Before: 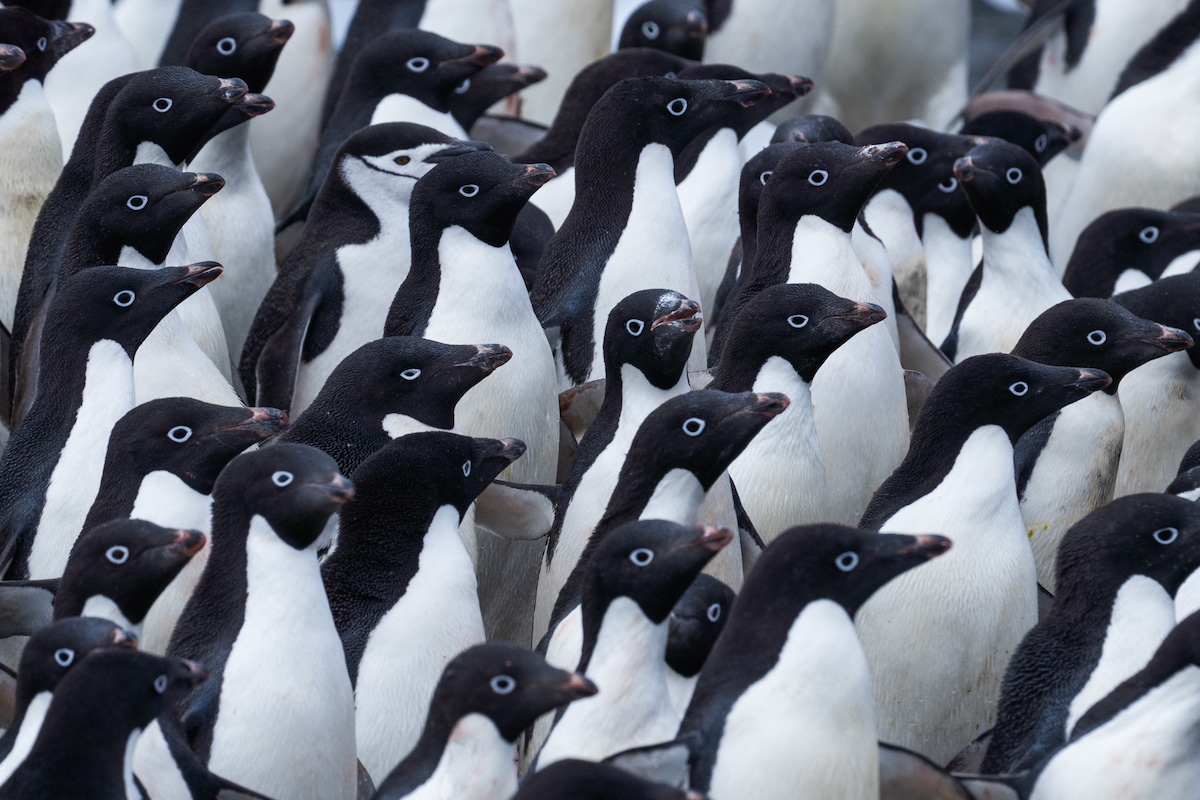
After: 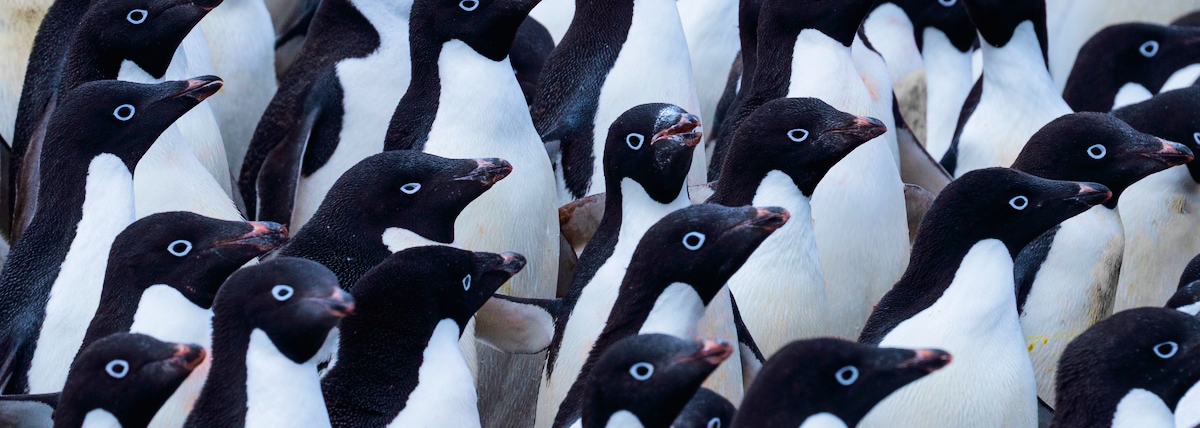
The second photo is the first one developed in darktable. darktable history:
velvia: strength 74.19%
crop and rotate: top 23.321%, bottom 23.104%
tone curve: curves: ch0 [(0, 0) (0.003, 0.011) (0.011, 0.012) (0.025, 0.013) (0.044, 0.023) (0.069, 0.04) (0.1, 0.06) (0.136, 0.094) (0.177, 0.145) (0.224, 0.213) (0.277, 0.301) (0.335, 0.389) (0.399, 0.473) (0.468, 0.554) (0.543, 0.627) (0.623, 0.694) (0.709, 0.763) (0.801, 0.83) (0.898, 0.906) (1, 1)], color space Lab, independent channels, preserve colors none
